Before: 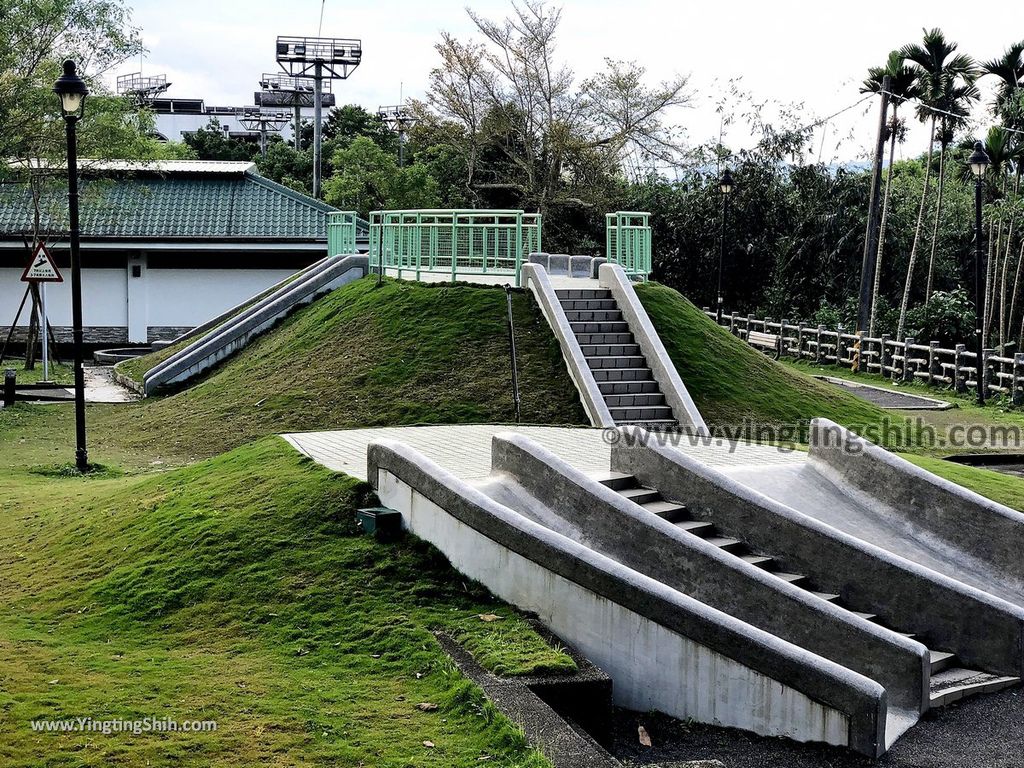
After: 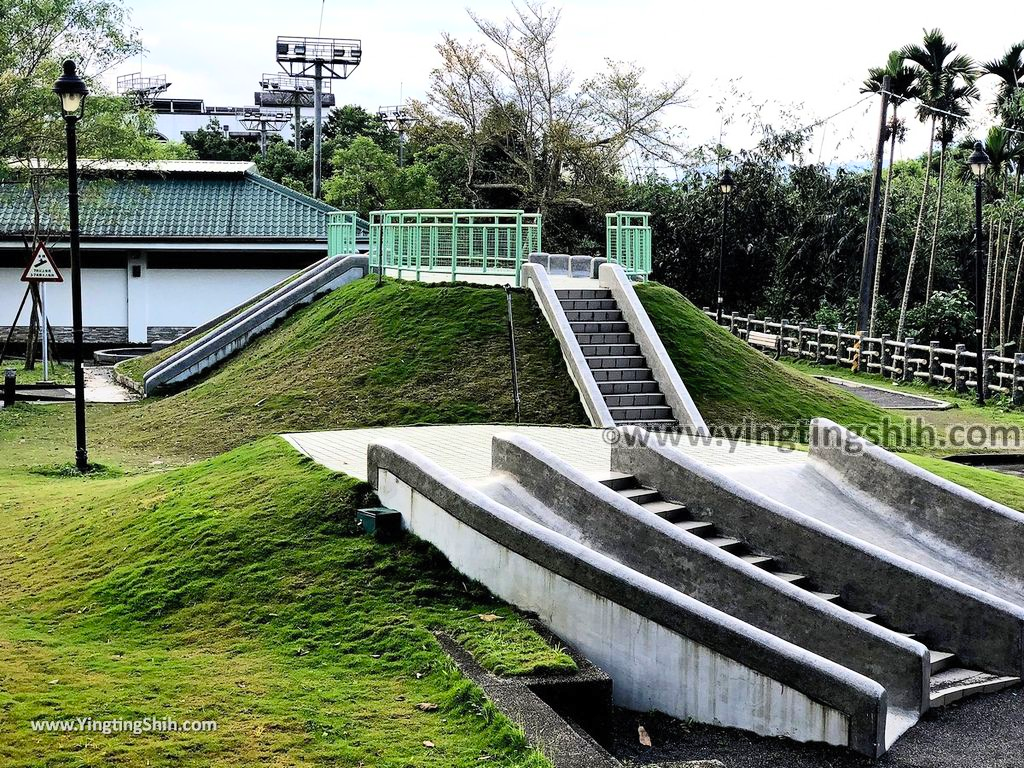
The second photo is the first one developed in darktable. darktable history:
contrast brightness saturation: contrast 0.204, brightness 0.162, saturation 0.229
tone equalizer: -8 EV -0.578 EV, edges refinement/feathering 500, mask exposure compensation -1.57 EV, preserve details no
